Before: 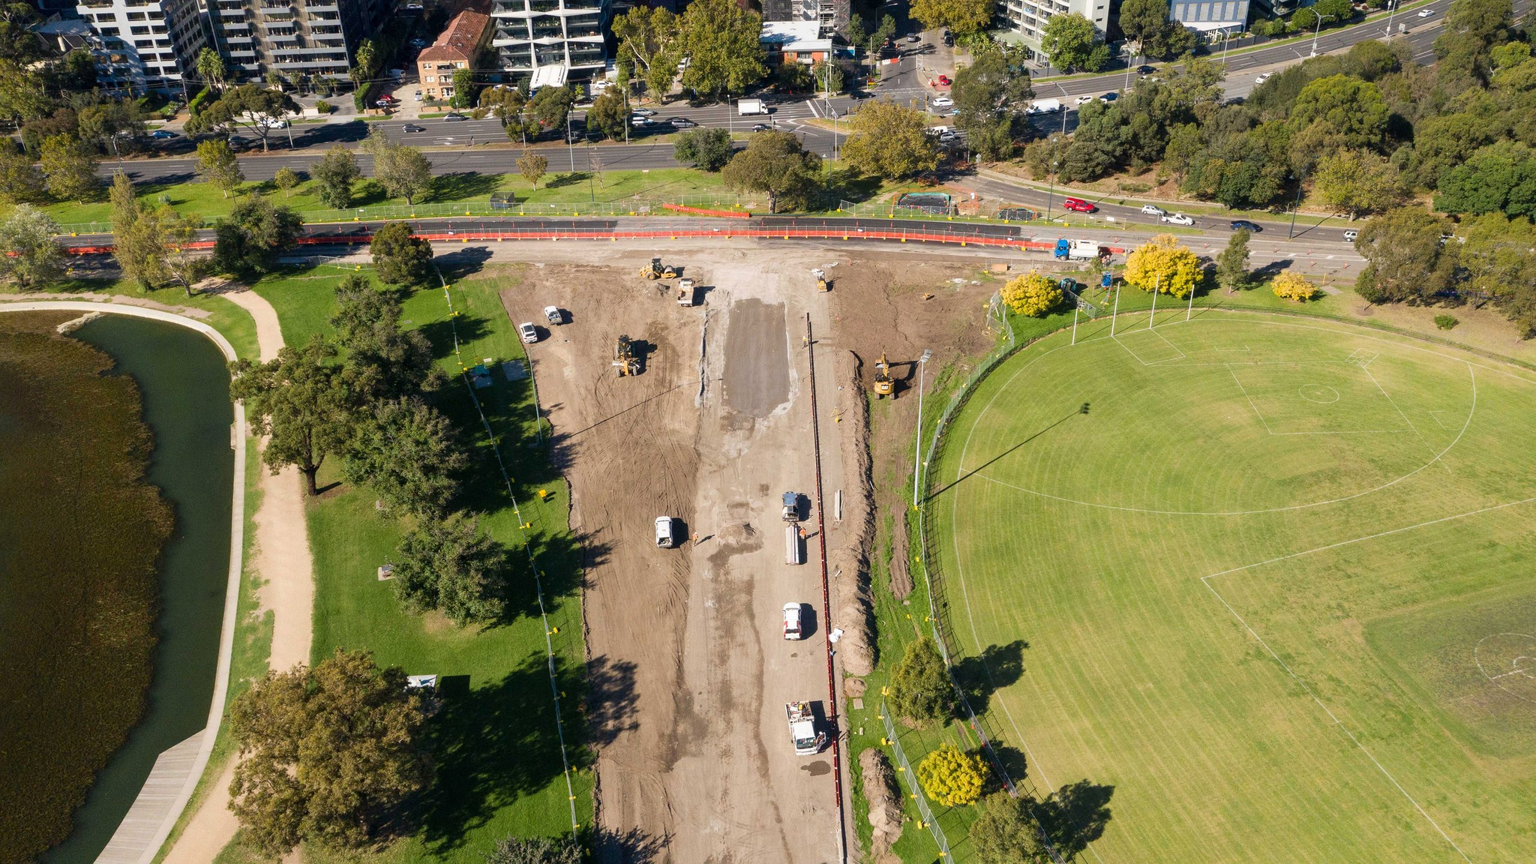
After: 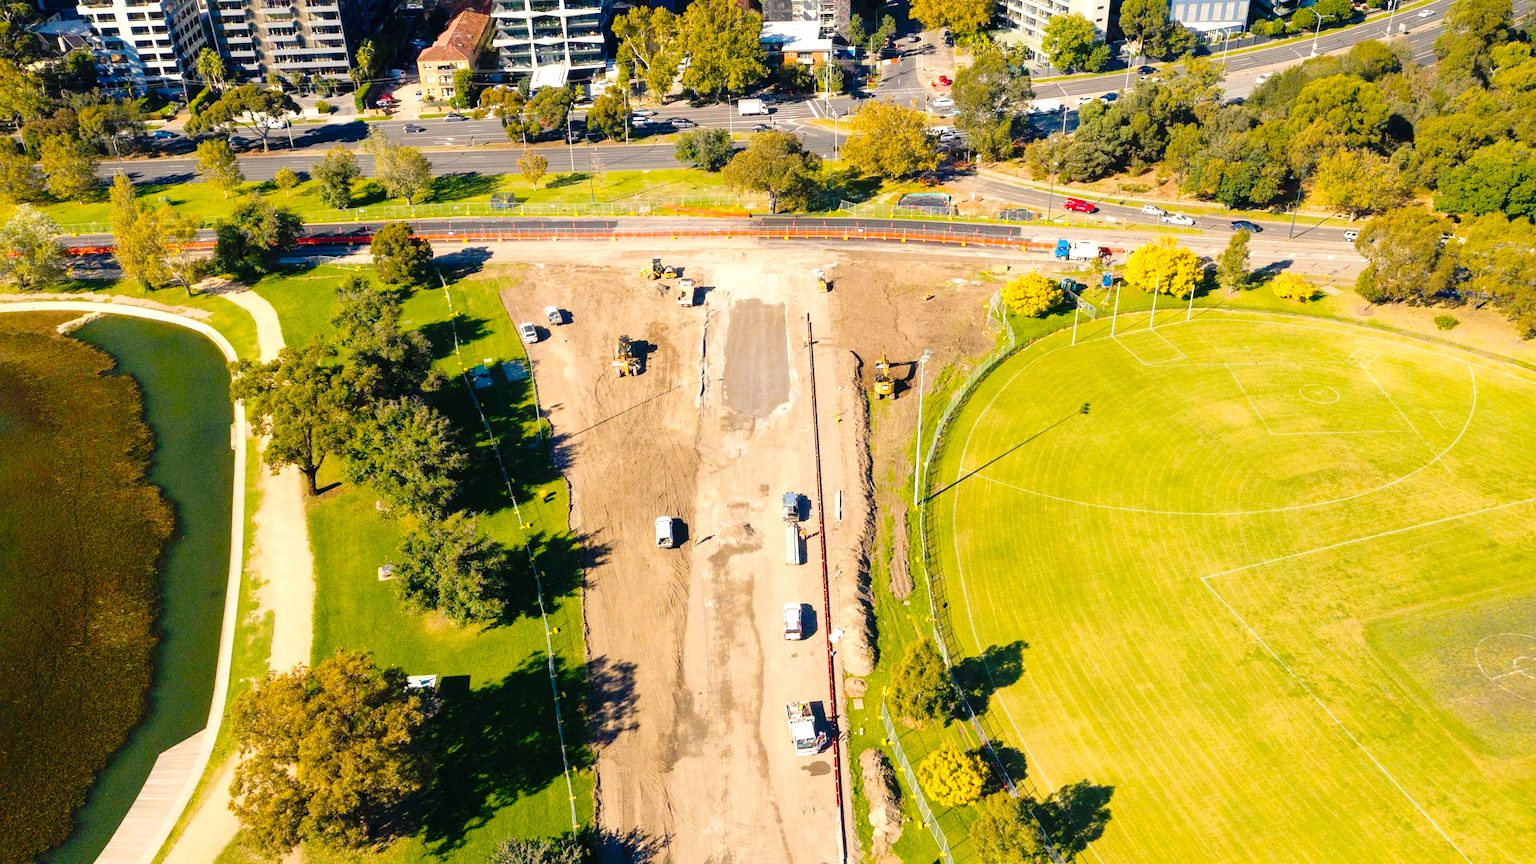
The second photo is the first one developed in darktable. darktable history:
color balance rgb: highlights gain › chroma 3.098%, highlights gain › hue 75.49°, global offset › hue 169.8°, perceptual saturation grading › global saturation 37.096%
tone curve: curves: ch0 [(0, 0.01) (0.058, 0.039) (0.159, 0.117) (0.282, 0.327) (0.45, 0.534) (0.676, 0.751) (0.89, 0.919) (1, 1)]; ch1 [(0, 0) (0.094, 0.081) (0.285, 0.299) (0.385, 0.403) (0.447, 0.455) (0.495, 0.496) (0.544, 0.552) (0.589, 0.612) (0.722, 0.728) (1, 1)]; ch2 [(0, 0) (0.257, 0.217) (0.43, 0.421) (0.498, 0.507) (0.531, 0.544) (0.56, 0.579) (0.625, 0.642) (1, 1)], preserve colors none
color zones: curves: ch2 [(0, 0.5) (0.084, 0.497) (0.323, 0.335) (0.4, 0.497) (1, 0.5)], mix -93.19%
exposure: black level correction 0, exposure 0.599 EV, compensate exposure bias true, compensate highlight preservation false
